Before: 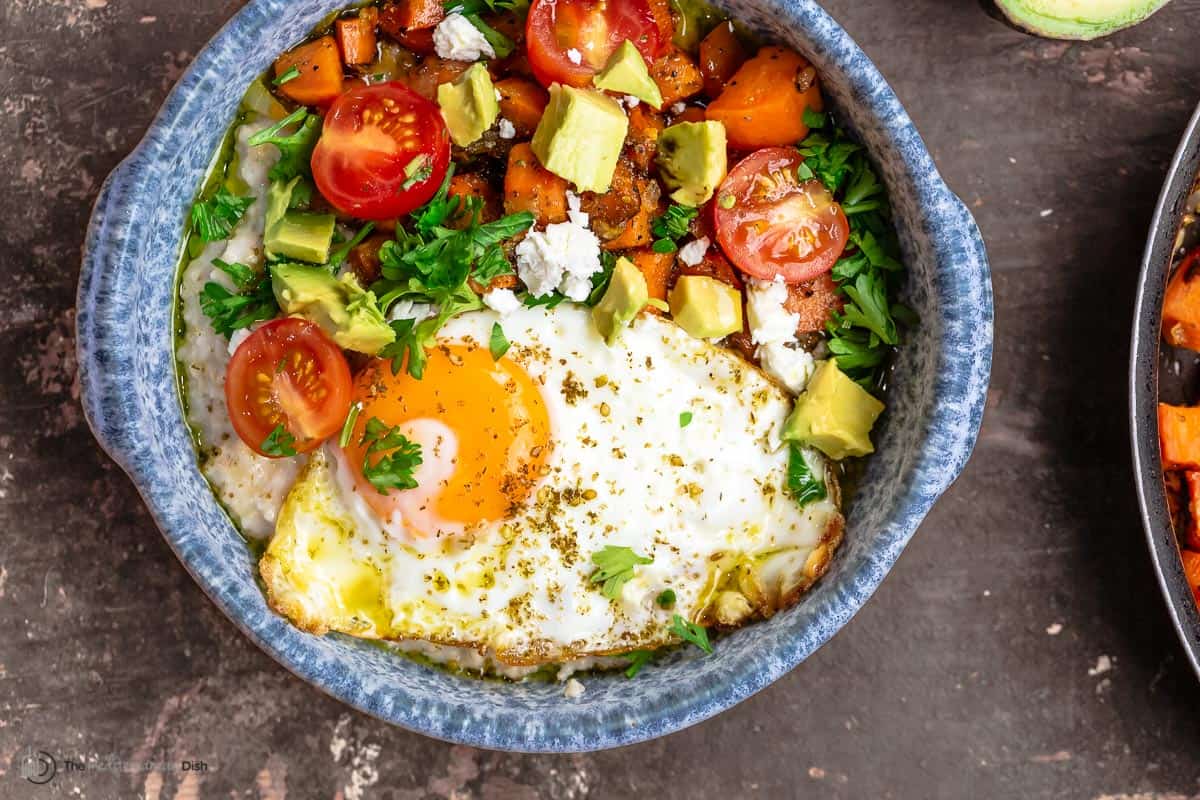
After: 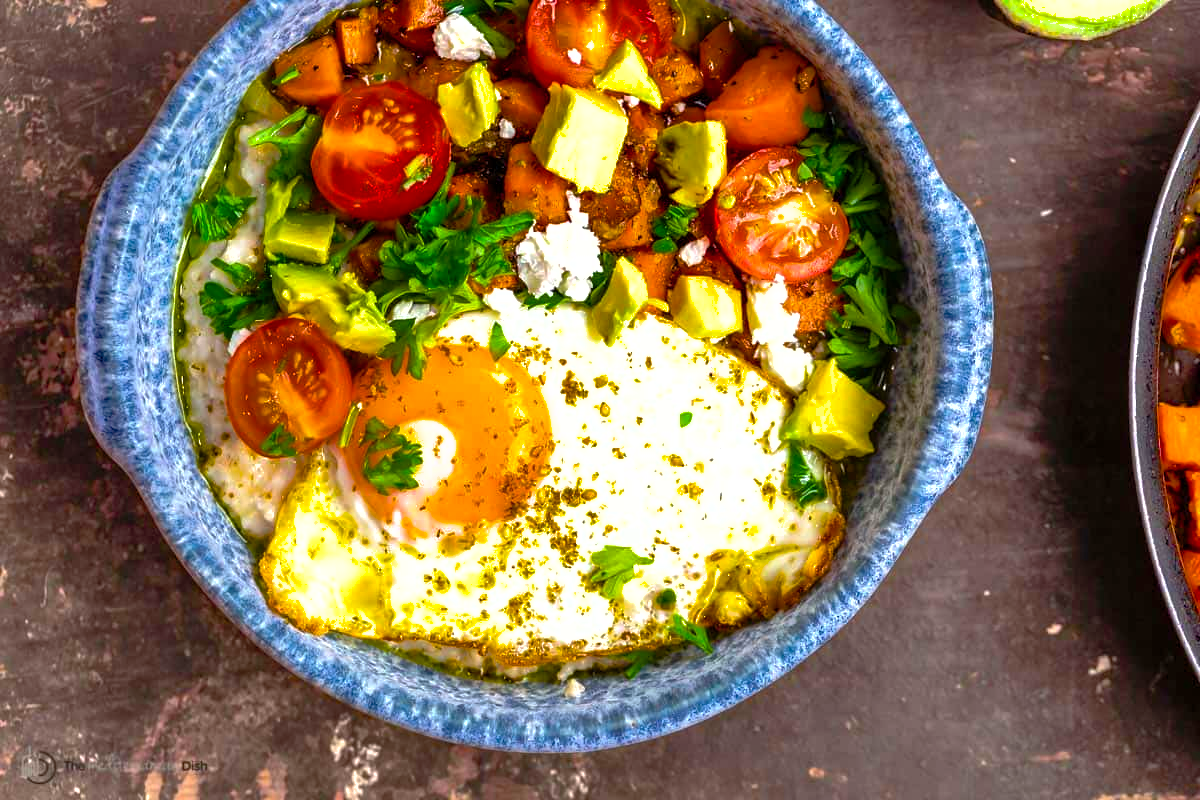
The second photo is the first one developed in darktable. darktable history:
color balance rgb: linear chroma grading › global chroma 9%, perceptual saturation grading › global saturation 36%, perceptual saturation grading › shadows 35%, perceptual brilliance grading › global brilliance 15%, perceptual brilliance grading › shadows -35%, global vibrance 15%
shadows and highlights: on, module defaults
